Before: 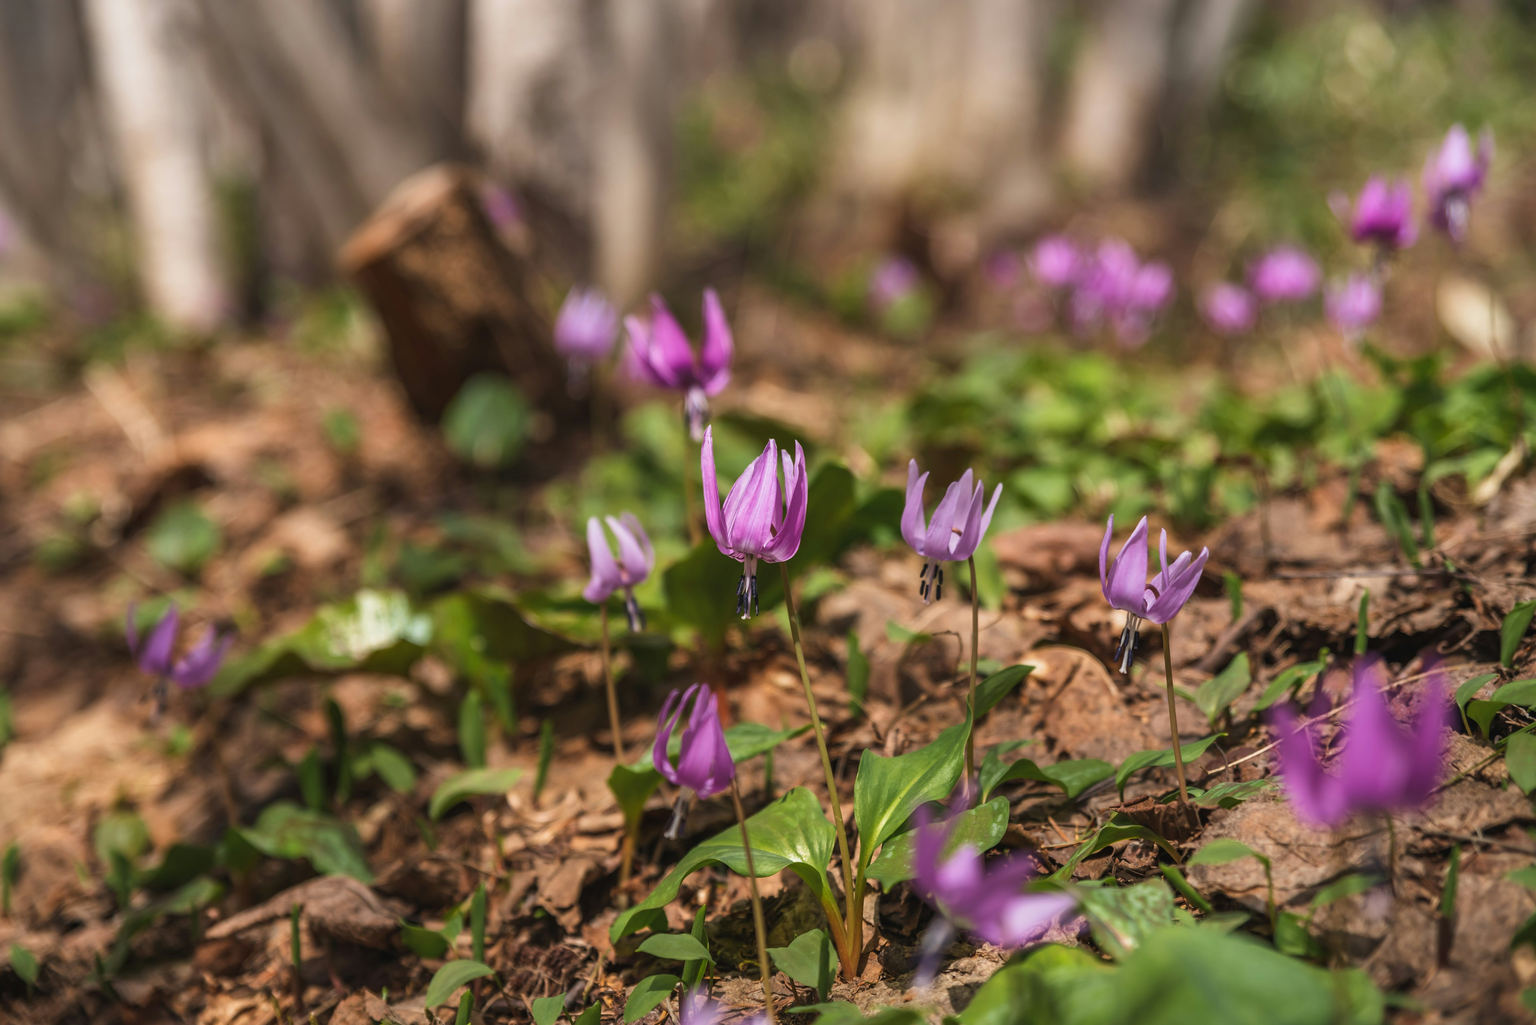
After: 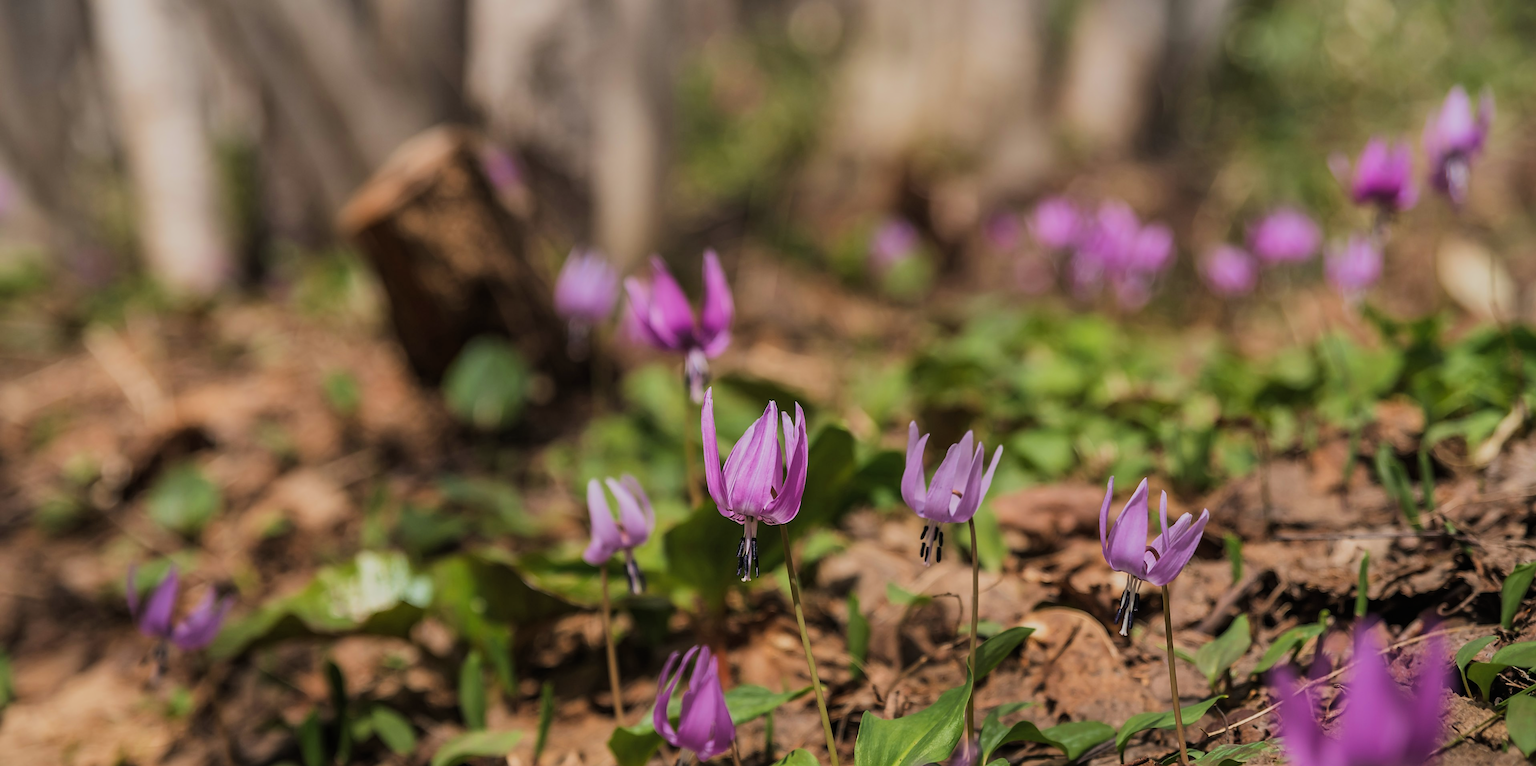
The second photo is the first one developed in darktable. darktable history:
filmic rgb: black relative exposure -7.65 EV, white relative exposure 4.56 EV, hardness 3.61, color science v6 (2022)
sharpen: on, module defaults
crop: top 3.756%, bottom 21.443%
